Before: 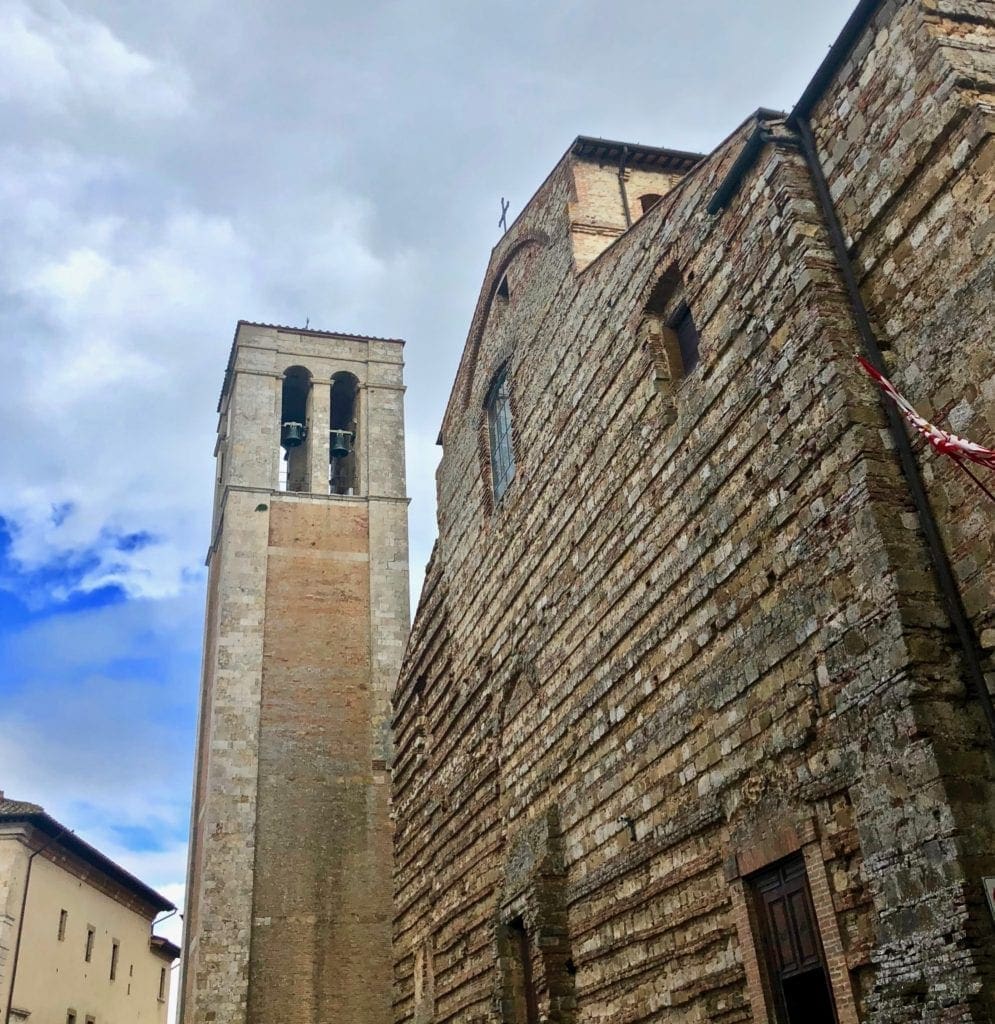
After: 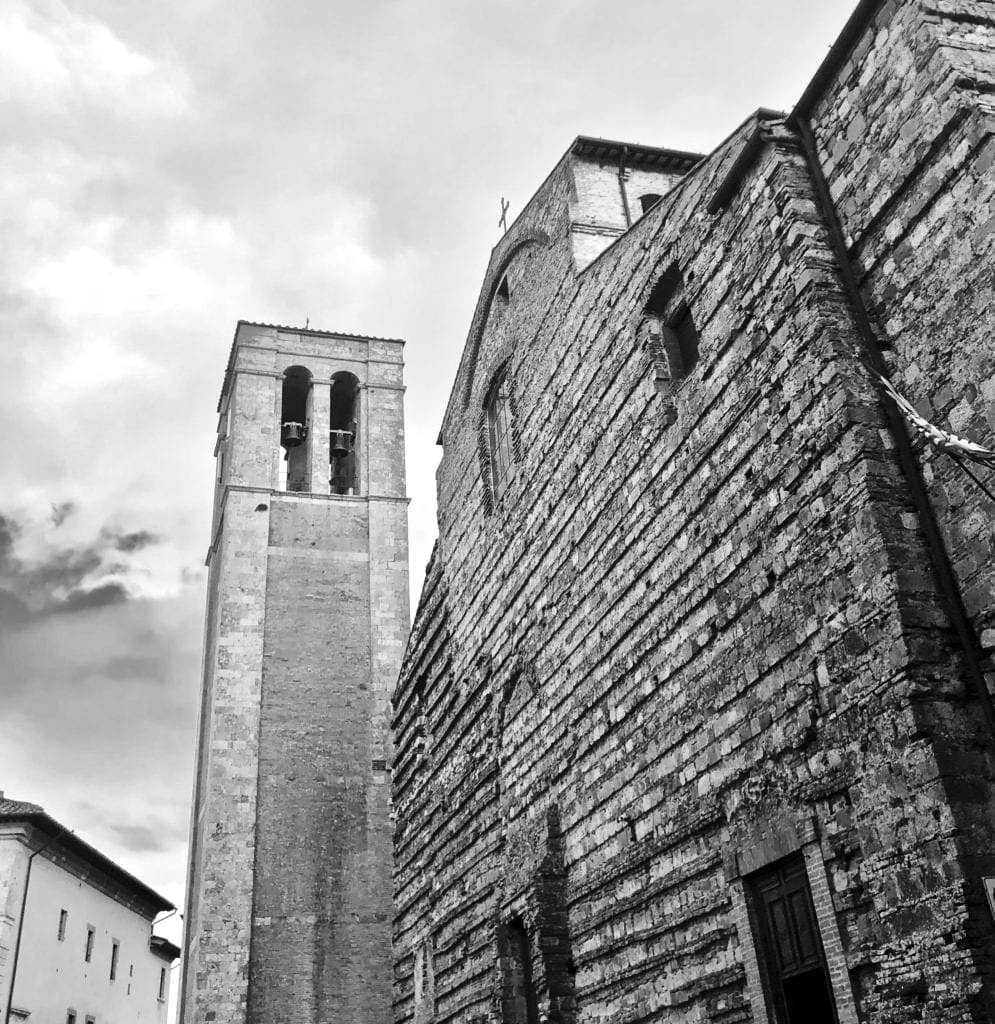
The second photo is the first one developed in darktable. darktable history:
base curve: curves: ch0 [(0, 0) (0.036, 0.025) (0.121, 0.166) (0.206, 0.329) (0.605, 0.79) (1, 1)], preserve colors none
color balance rgb: perceptual saturation grading › global saturation 25%, global vibrance 20%
monochrome: on, module defaults
contrast brightness saturation: saturation -0.05
tone equalizer: -8 EV -0.417 EV, -7 EV -0.389 EV, -6 EV -0.333 EV, -5 EV -0.222 EV, -3 EV 0.222 EV, -2 EV 0.333 EV, -1 EV 0.389 EV, +0 EV 0.417 EV, edges refinement/feathering 500, mask exposure compensation -1.57 EV, preserve details no
shadows and highlights: on, module defaults
